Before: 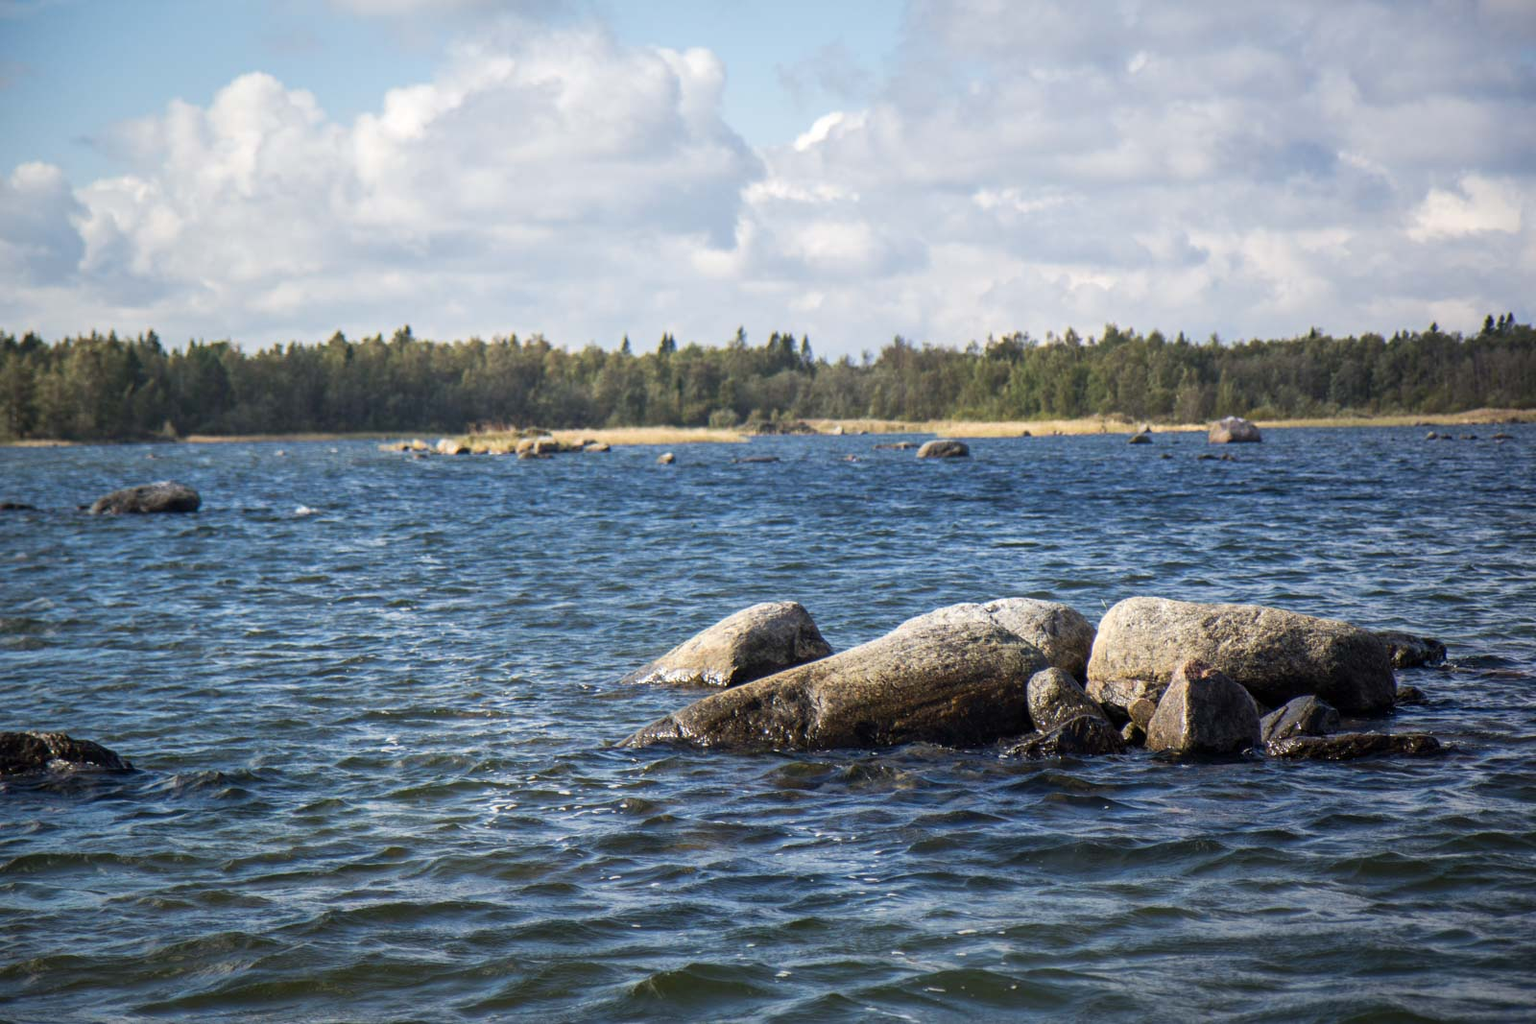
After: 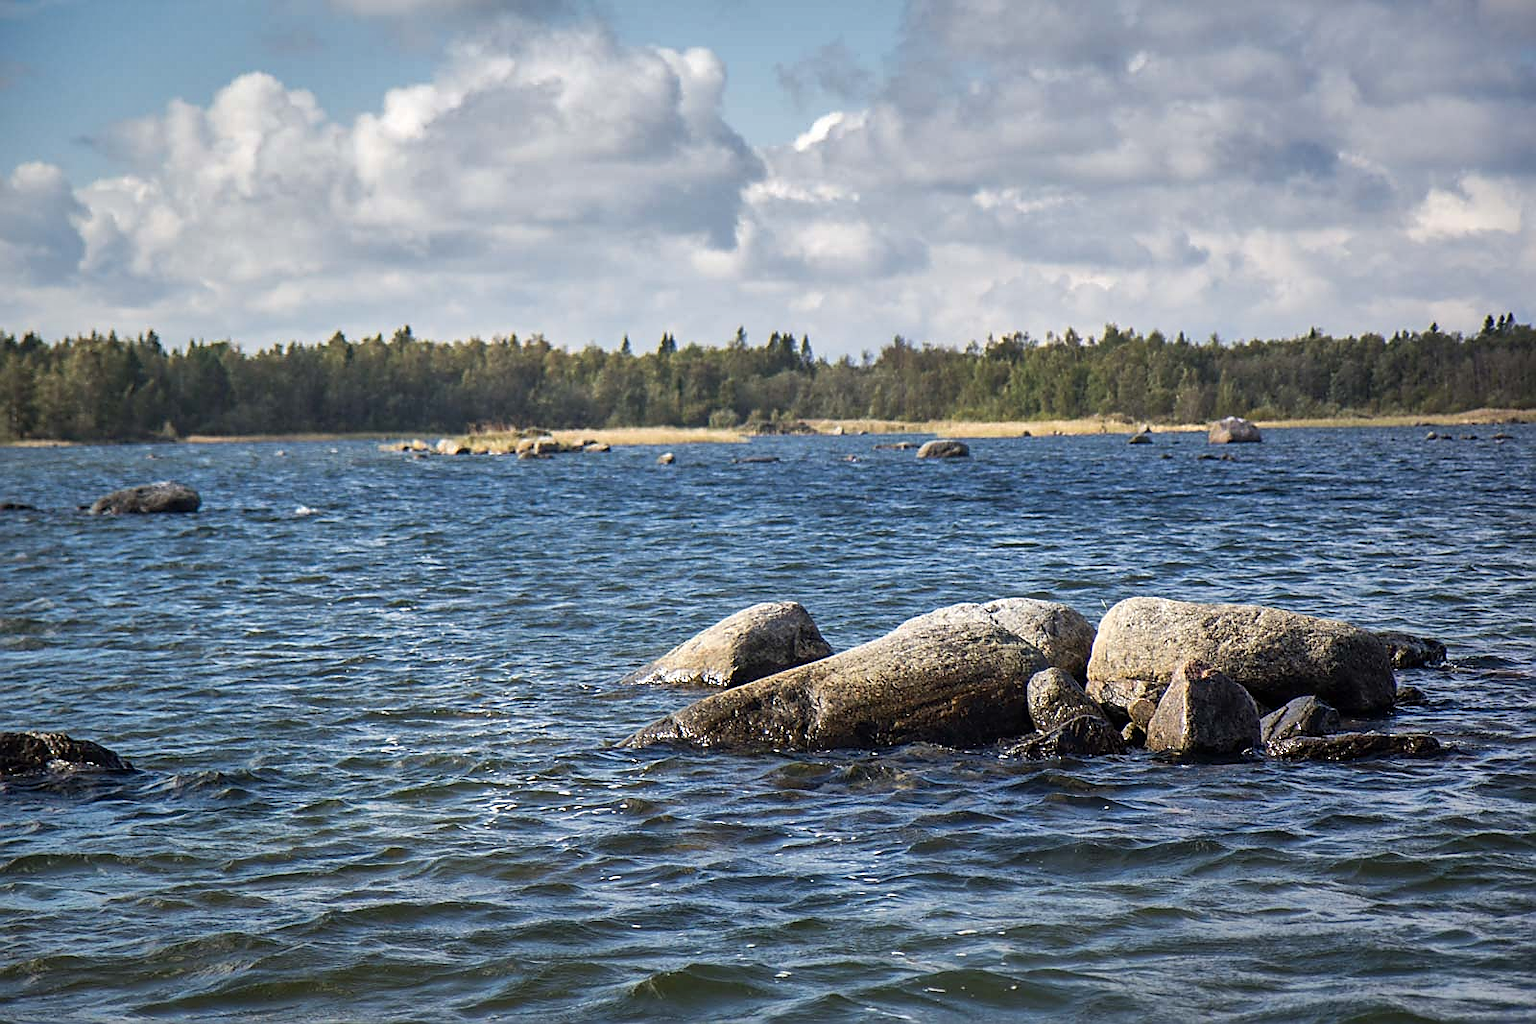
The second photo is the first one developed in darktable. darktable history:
sharpen: radius 1.4, amount 1.25, threshold 0.7
shadows and highlights: shadows 60, highlights -60.23, soften with gaussian
